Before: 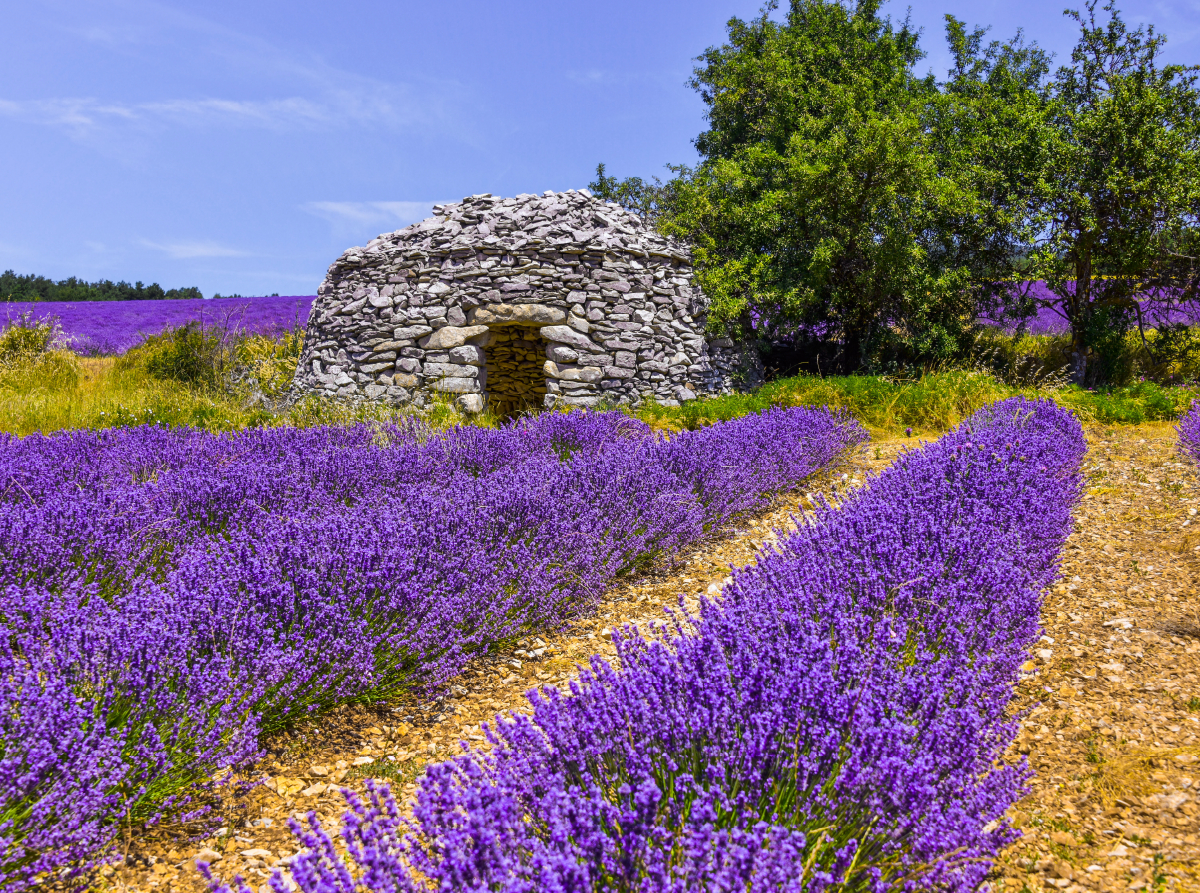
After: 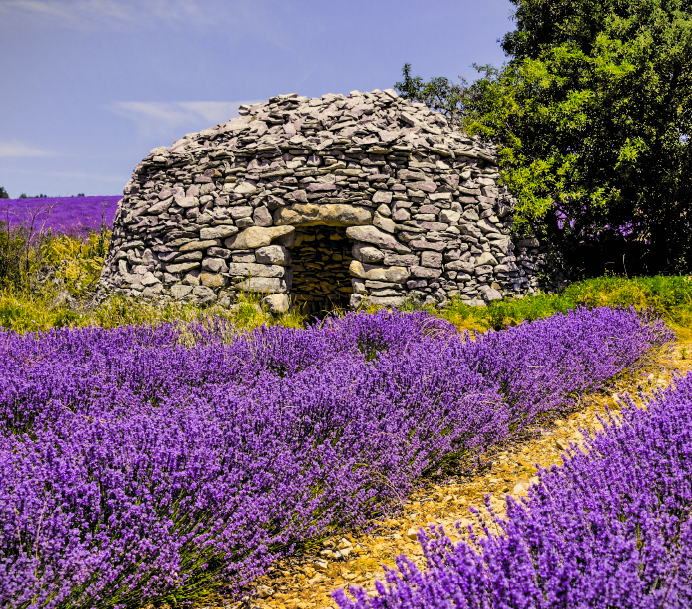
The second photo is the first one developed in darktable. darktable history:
crop: left 16.192%, top 11.268%, right 26.114%, bottom 20.53%
color correction: highlights a* 1.37, highlights b* 17.85
filmic rgb: black relative exposure -5.13 EV, white relative exposure 3.2 EV, hardness 3.42, contrast 1.186, highlights saturation mix -30.59%, color science v6 (2022)
vignetting: fall-off start 99.84%, fall-off radius 72.27%, brightness -0.418, saturation -0.305, width/height ratio 1.174, dithering 8-bit output, unbound false
shadows and highlights: soften with gaussian
